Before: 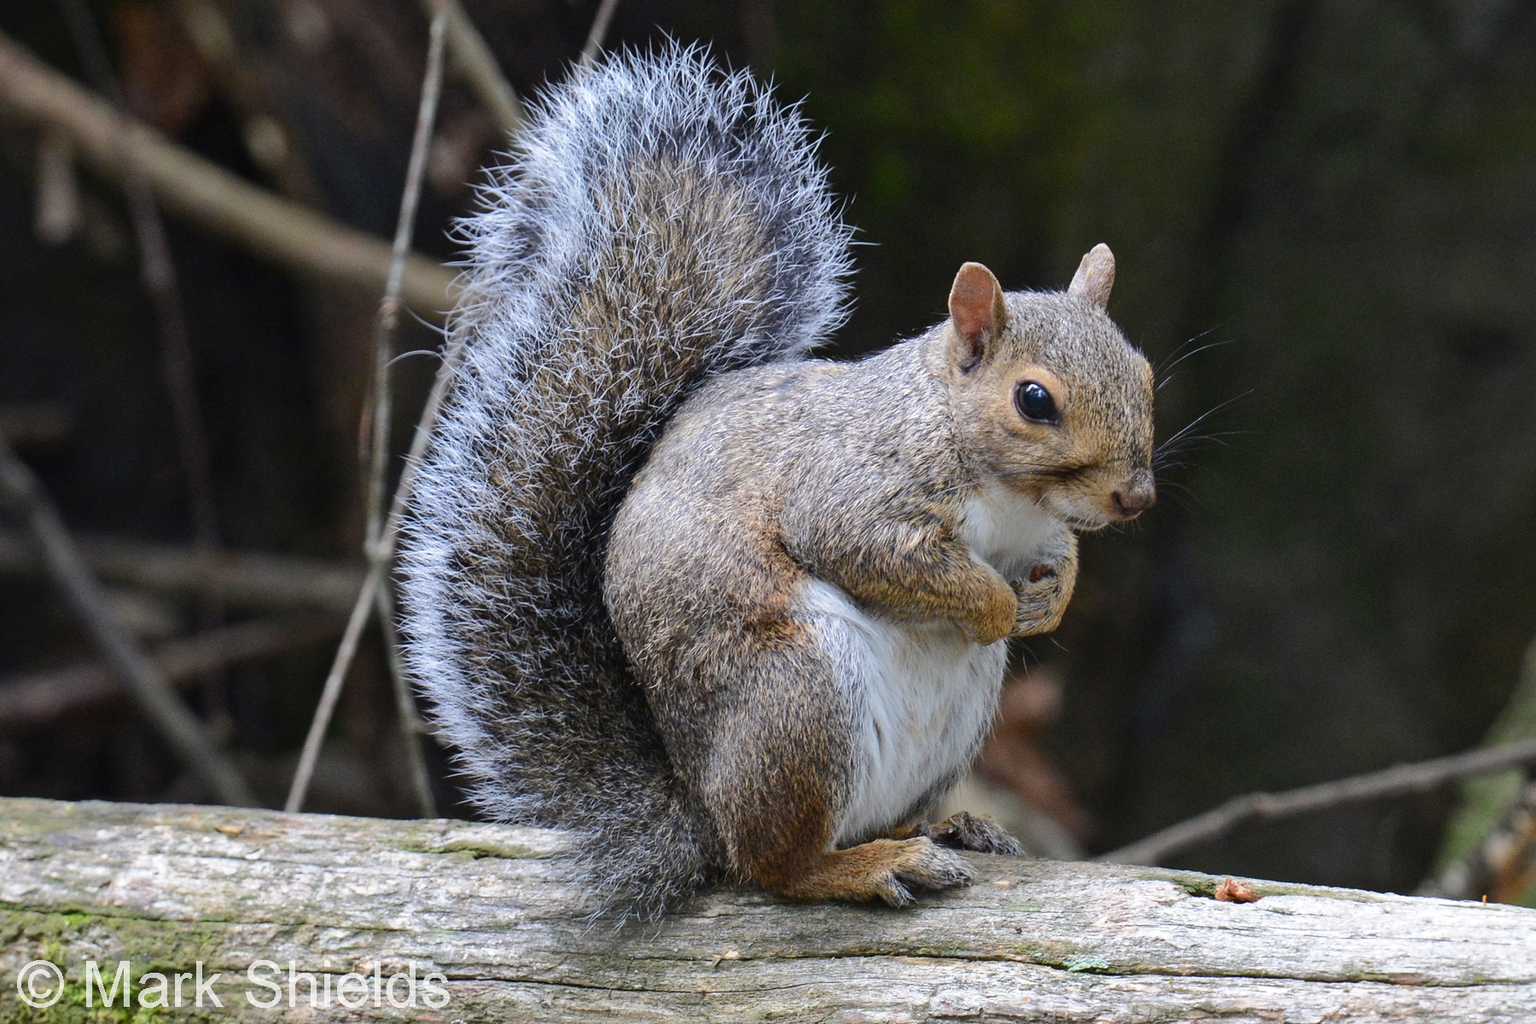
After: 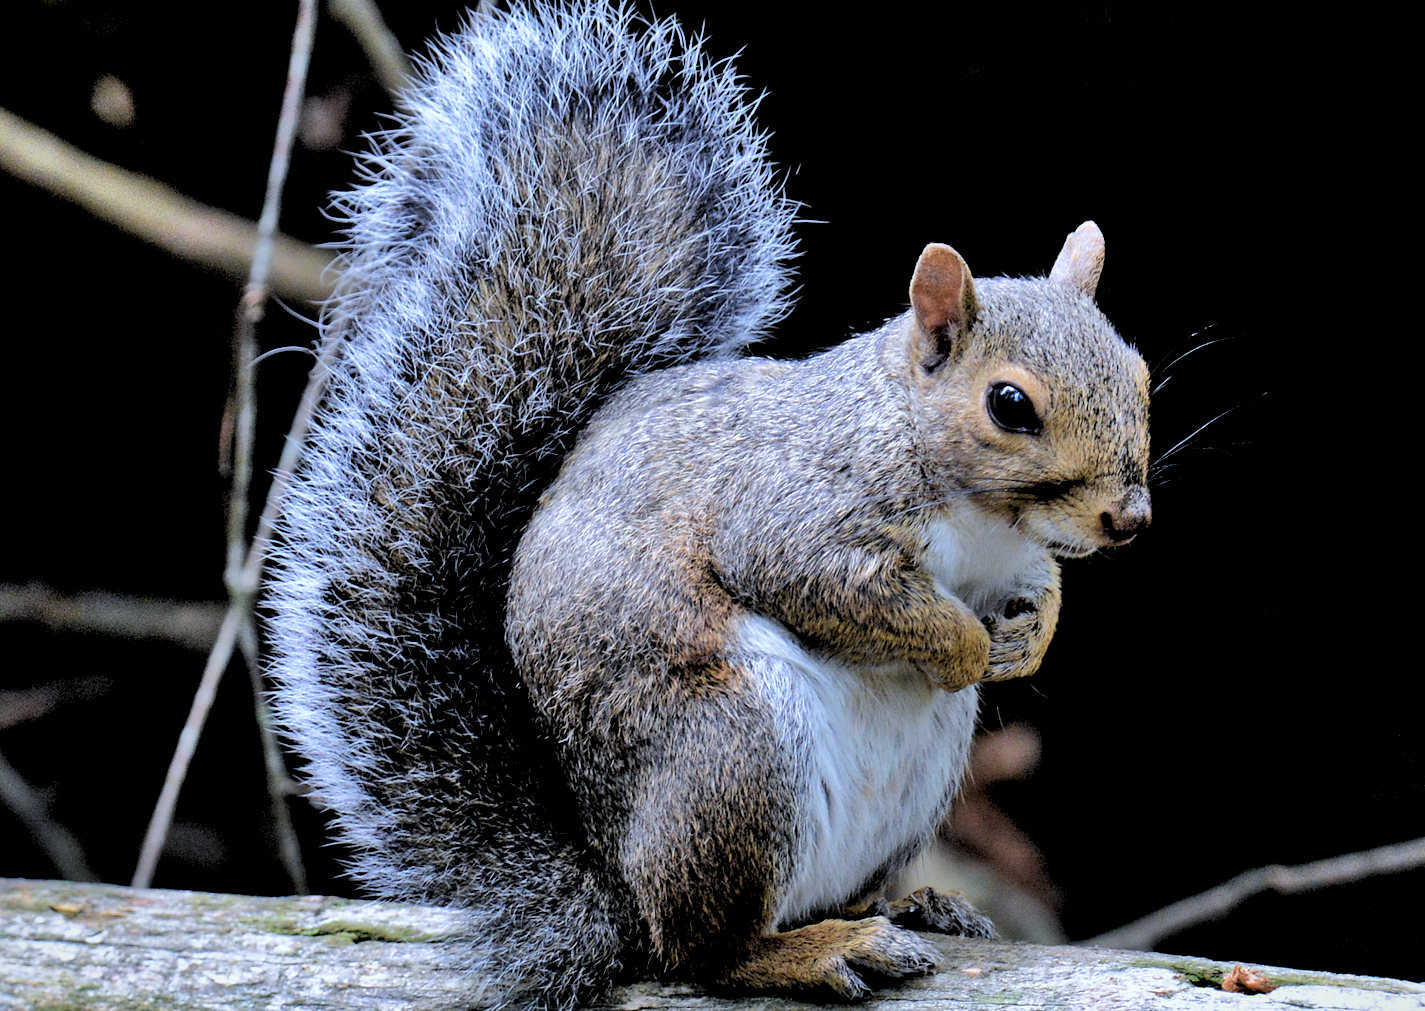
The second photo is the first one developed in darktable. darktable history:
vignetting: brightness -0.233, saturation 0.141
rgb levels: levels [[0.034, 0.472, 0.904], [0, 0.5, 1], [0, 0.5, 1]]
crop: left 11.225%, top 5.381%, right 9.565%, bottom 10.314%
shadows and highlights: highlights color adjustment 0%, low approximation 0.01, soften with gaussian
velvia: on, module defaults
white balance: red 0.954, blue 1.079
